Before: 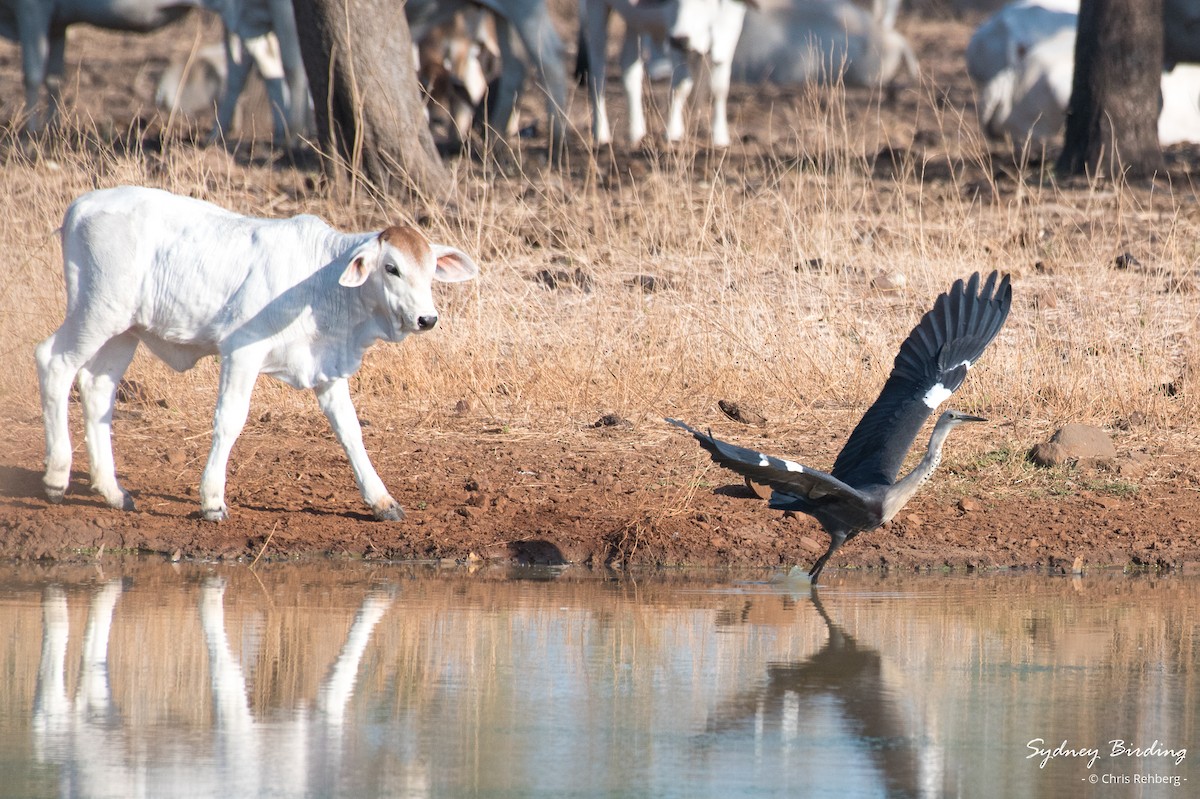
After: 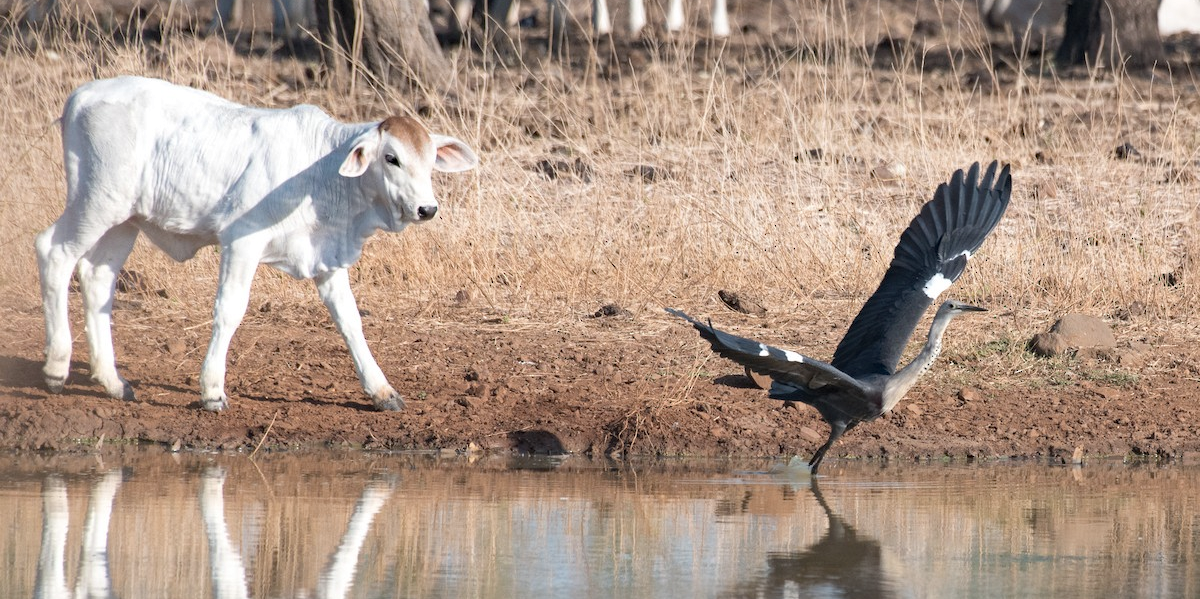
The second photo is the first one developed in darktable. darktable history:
crop: top 13.819%, bottom 11.169%
haze removal: compatibility mode true, adaptive false
color correction: saturation 0.8
